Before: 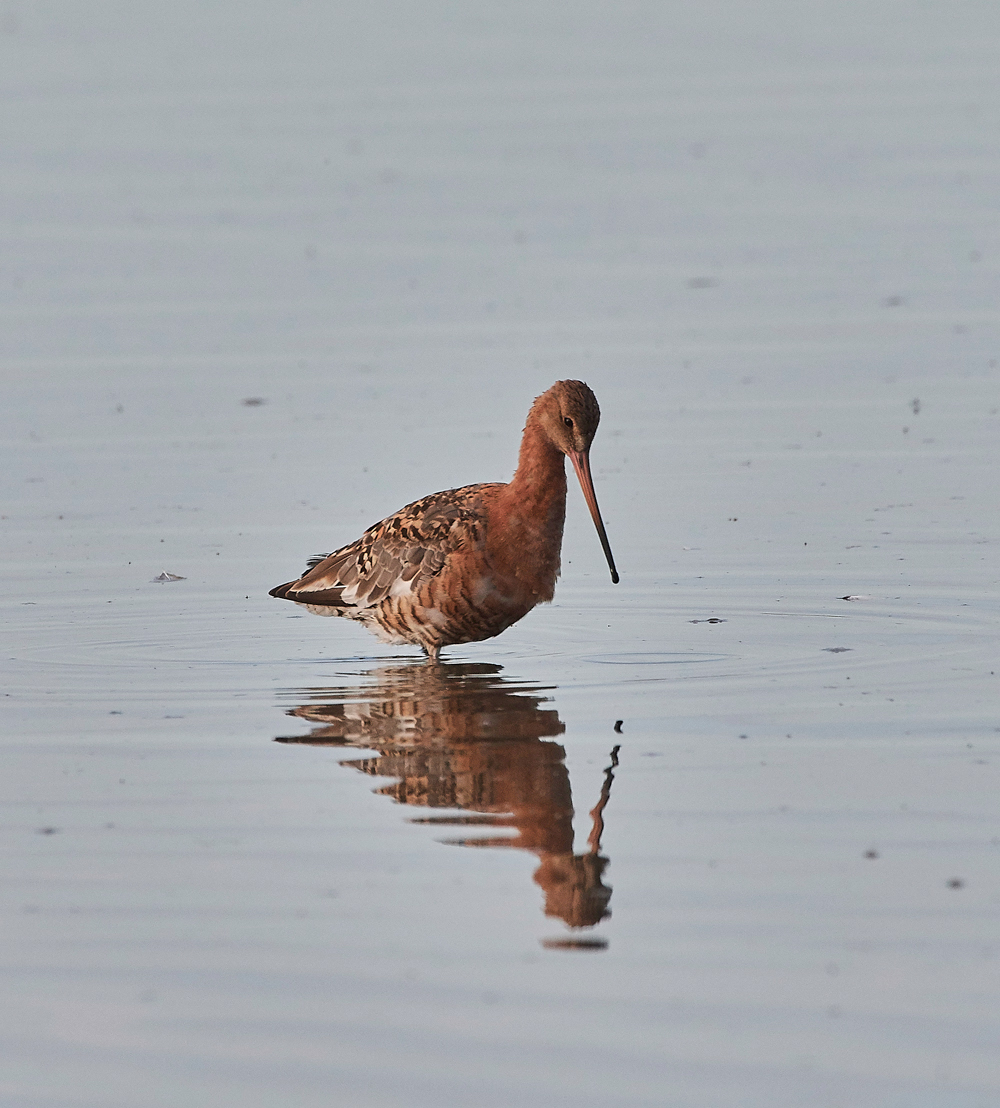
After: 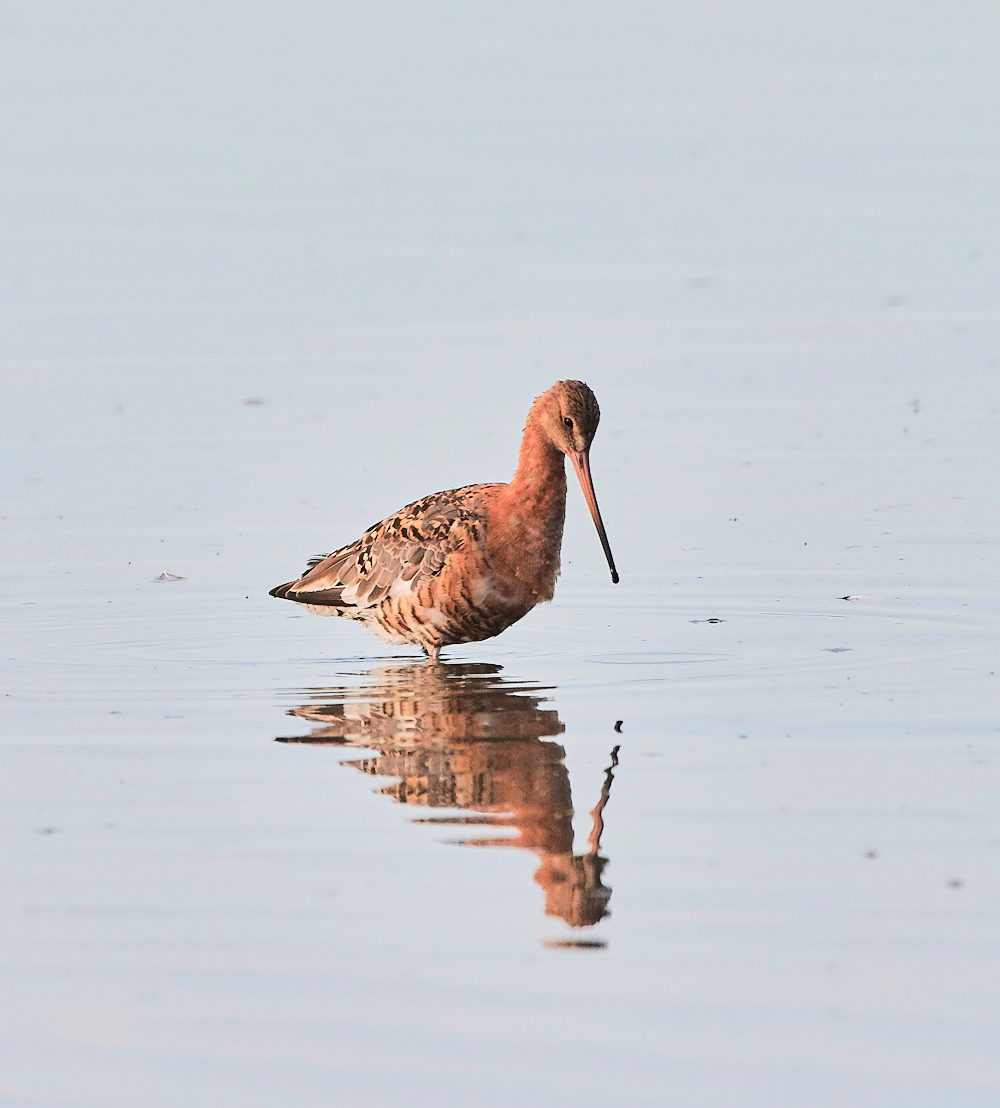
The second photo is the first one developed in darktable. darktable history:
tone equalizer: -7 EV 0.155 EV, -6 EV 0.583 EV, -5 EV 1.18 EV, -4 EV 1.36 EV, -3 EV 1.13 EV, -2 EV 0.6 EV, -1 EV 0.156 EV, edges refinement/feathering 500, mask exposure compensation -1.57 EV, preserve details no
